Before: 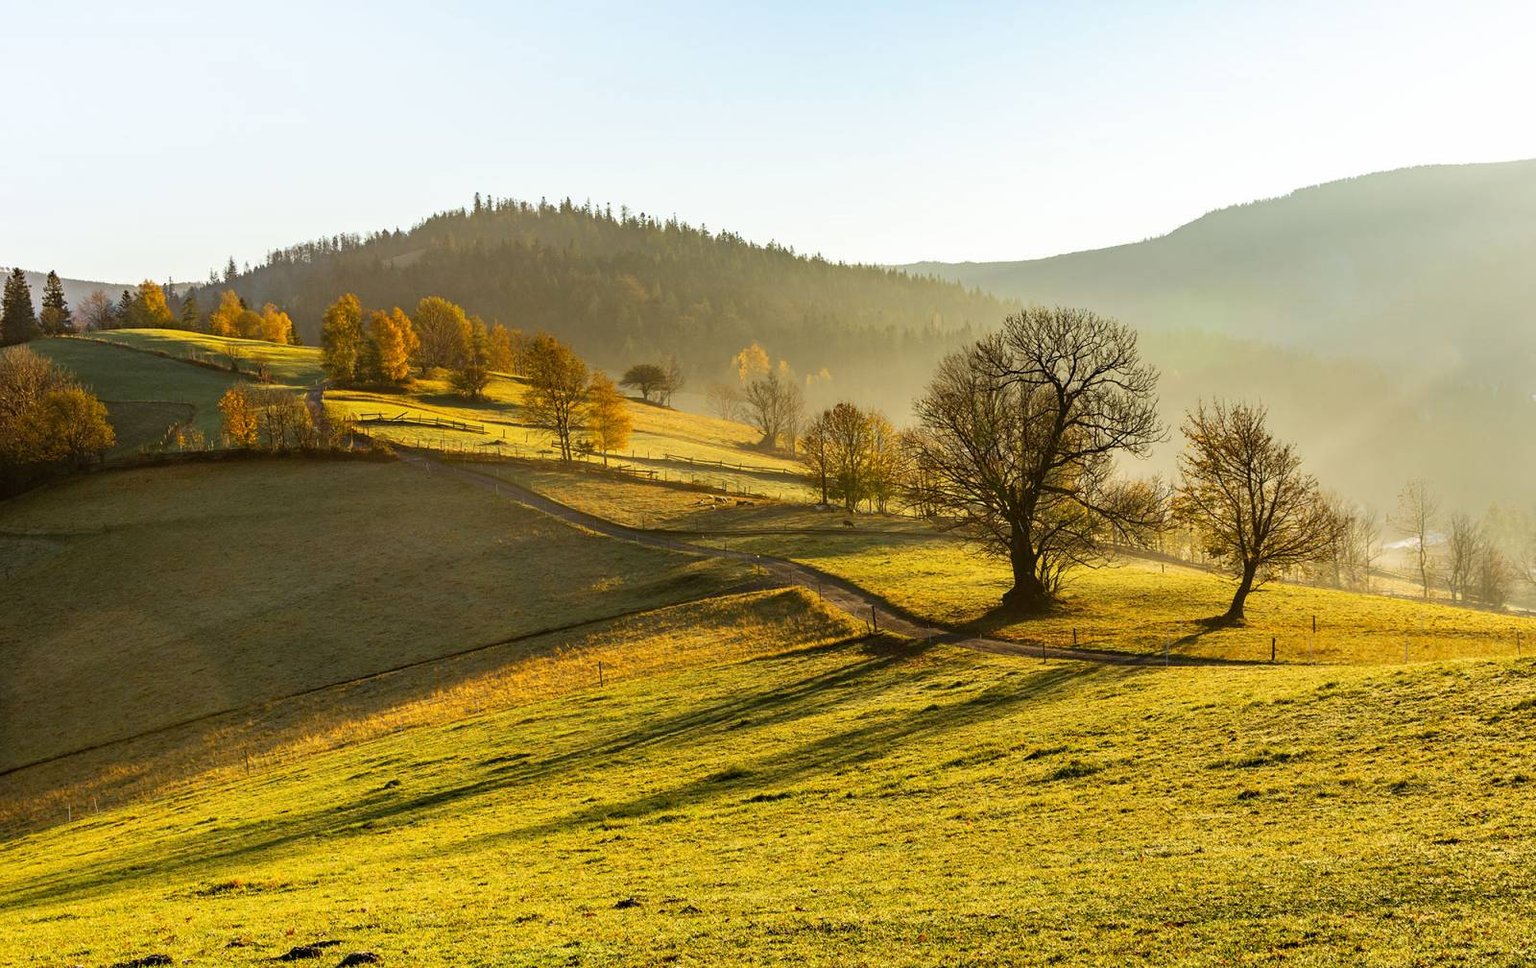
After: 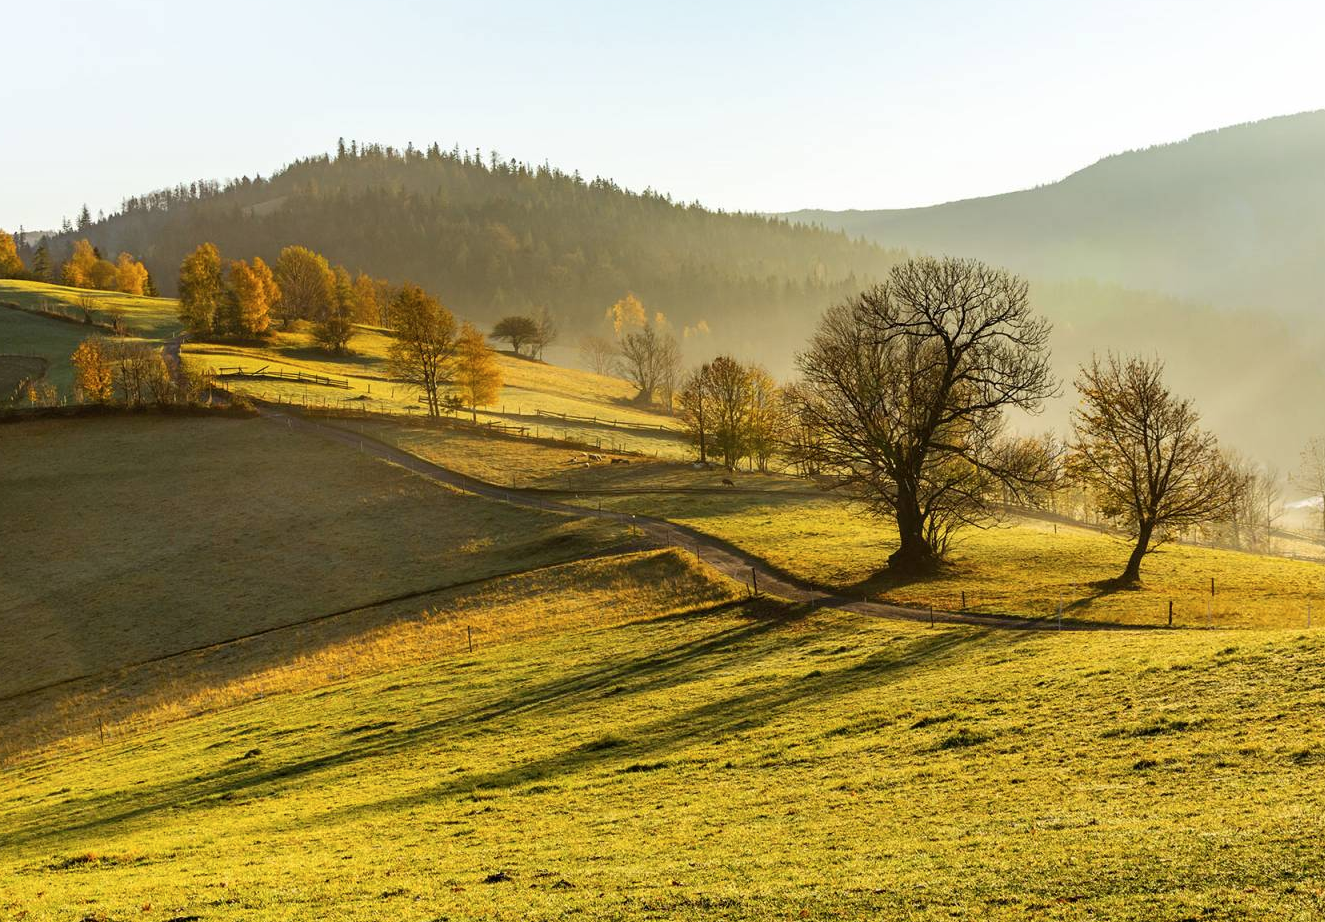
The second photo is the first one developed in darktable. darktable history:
contrast brightness saturation: saturation -0.05
crop: left 9.807%, top 6.259%, right 7.334%, bottom 2.177%
tone equalizer: on, module defaults
